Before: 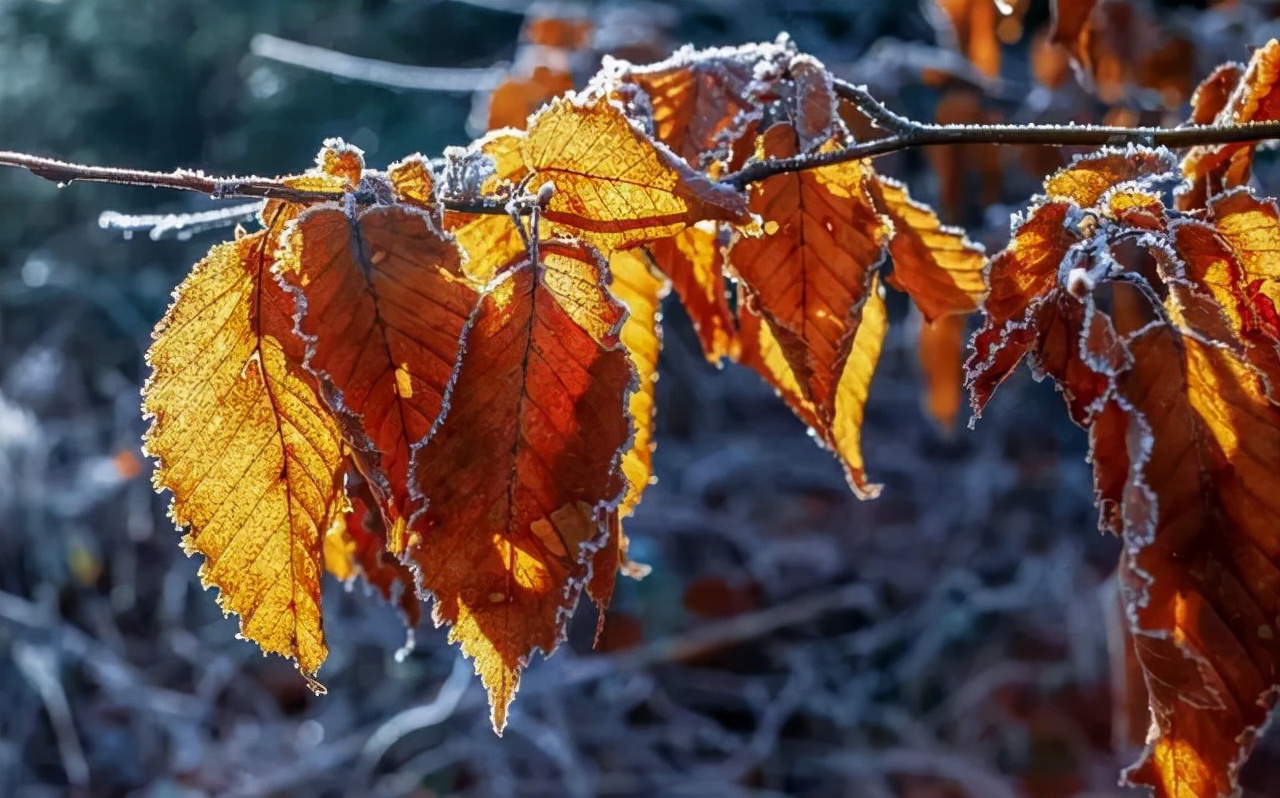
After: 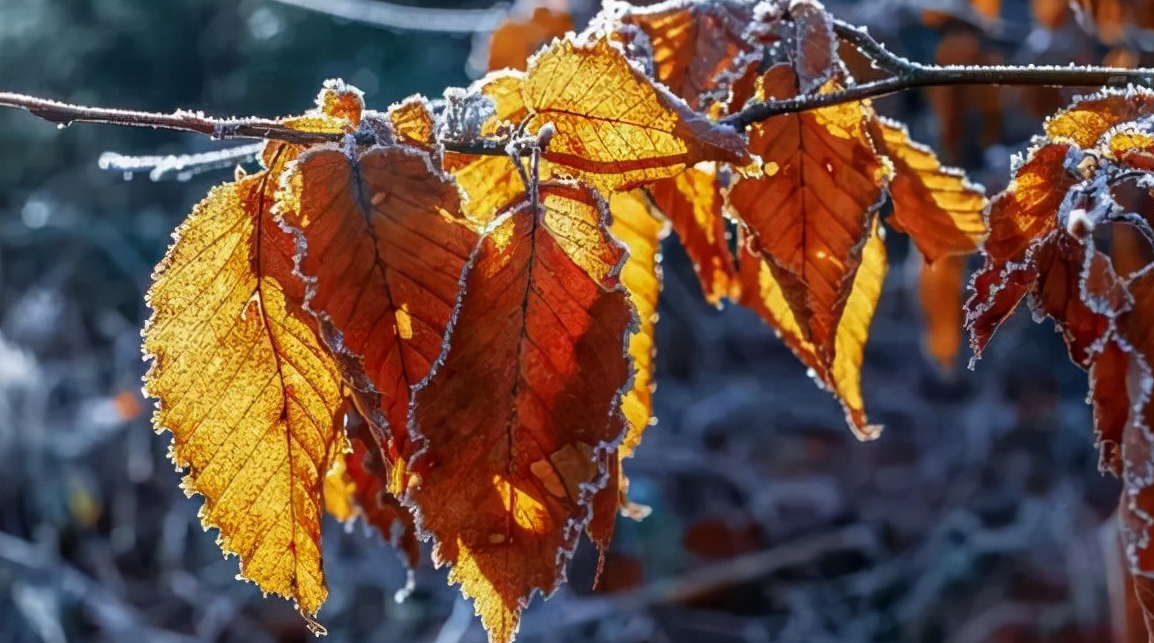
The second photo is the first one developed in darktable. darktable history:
crop: top 7.505%, right 9.812%, bottom 11.916%
